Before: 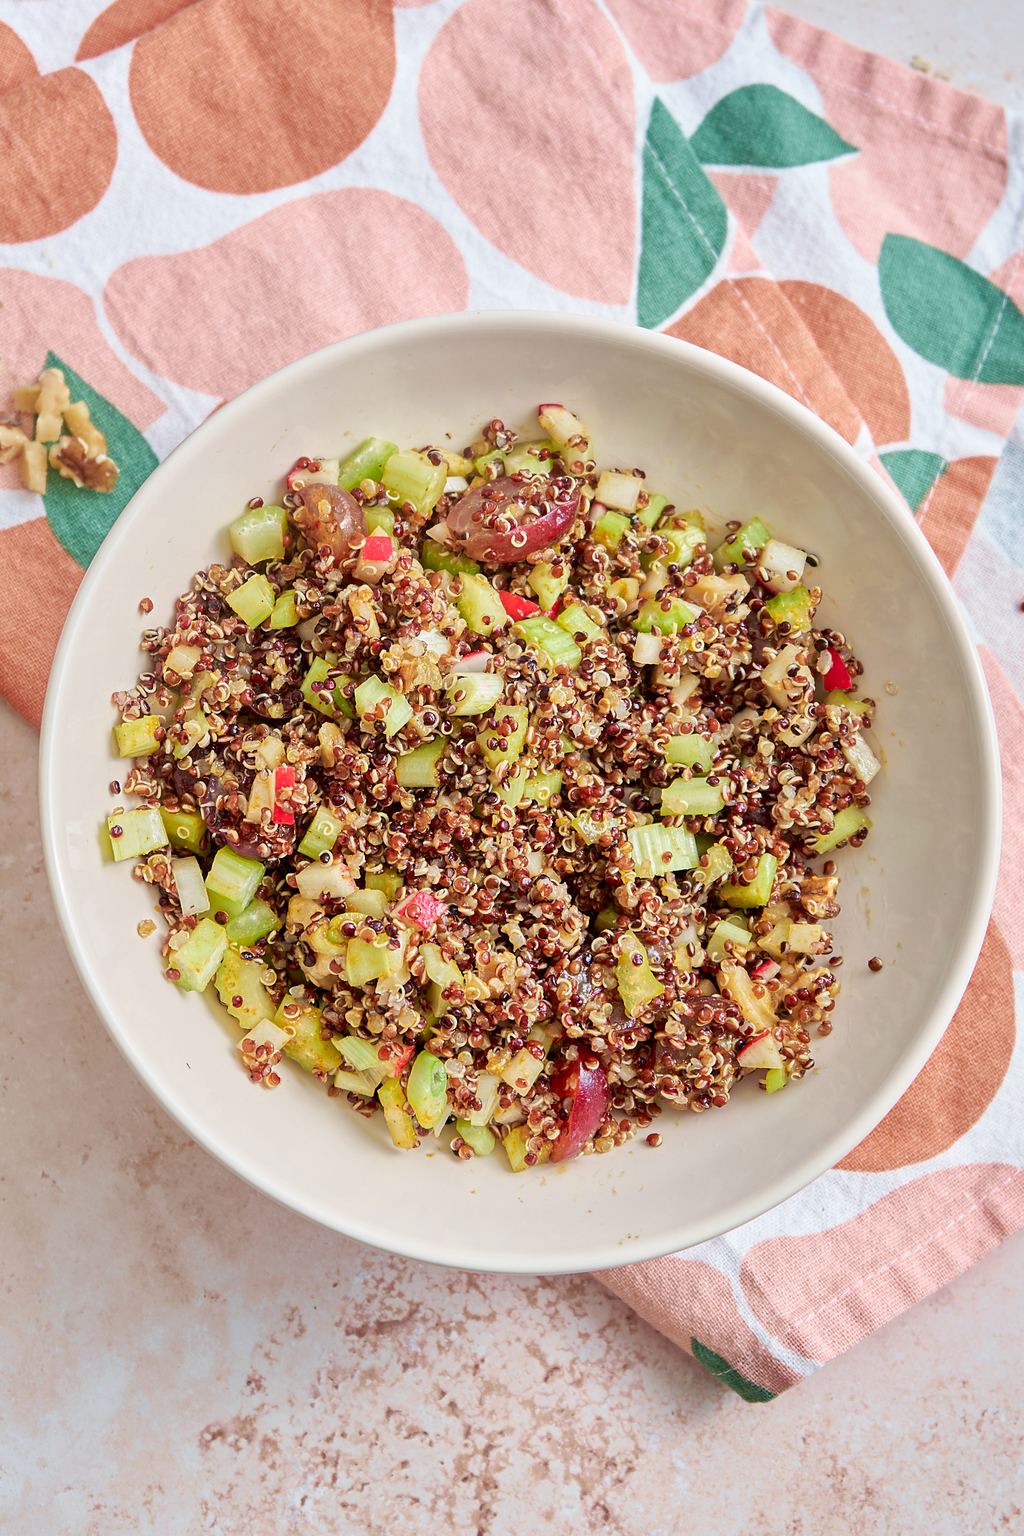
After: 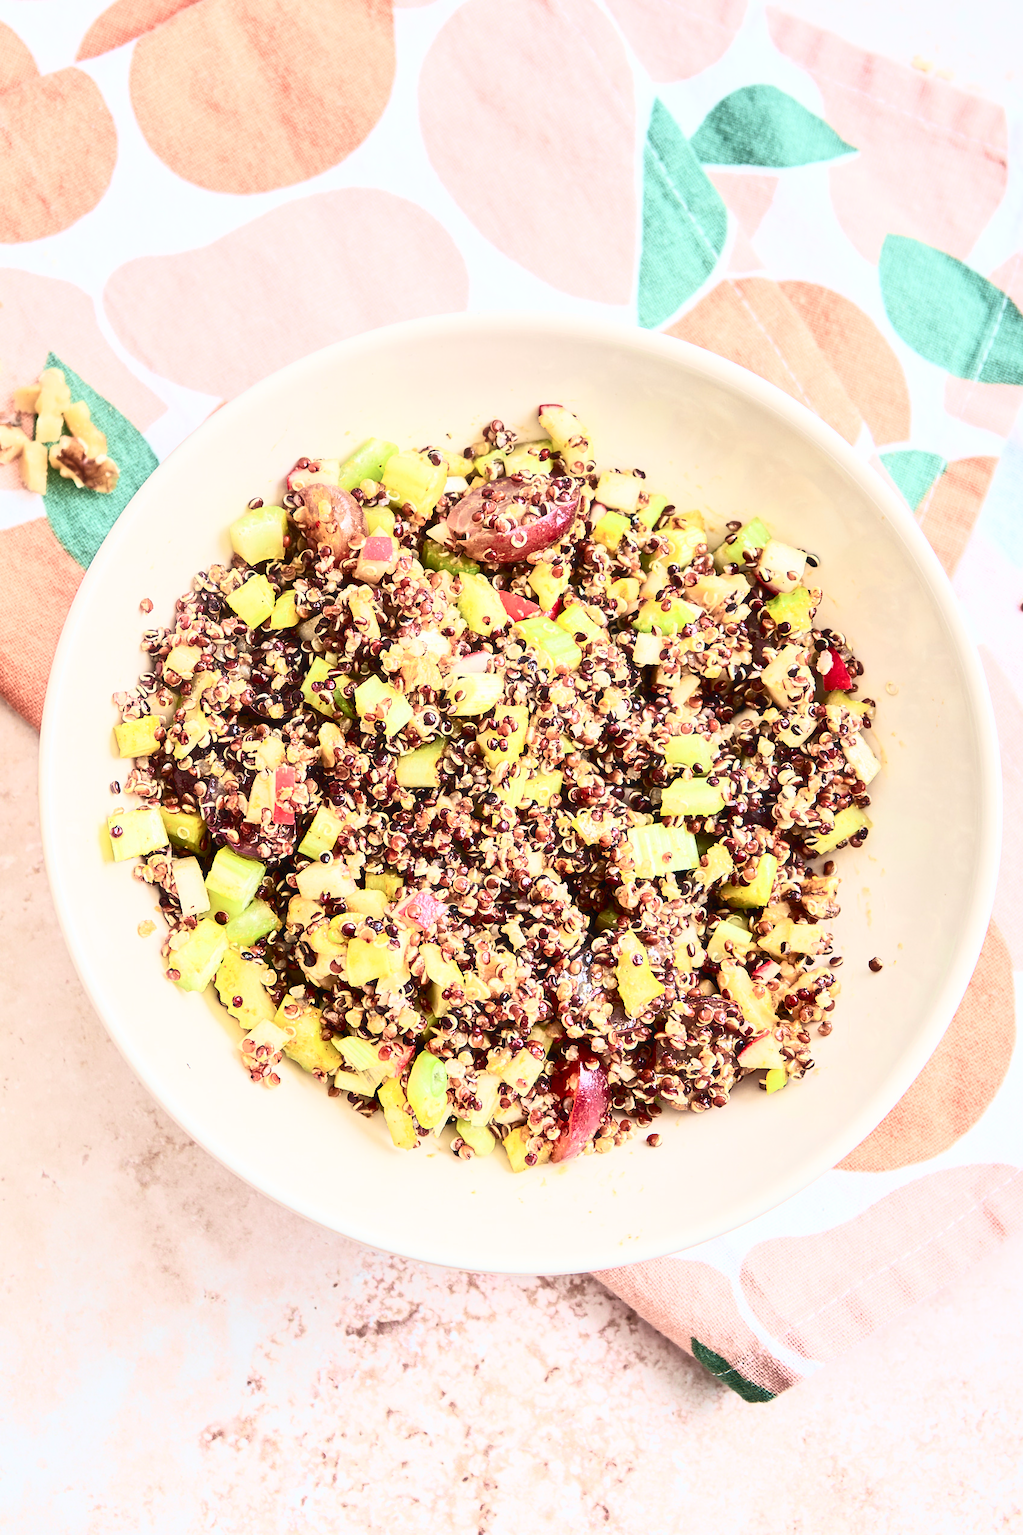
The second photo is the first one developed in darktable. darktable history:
contrast brightness saturation: contrast 0.62, brightness 0.34, saturation 0.14
haze removal: strength -0.1, adaptive false
